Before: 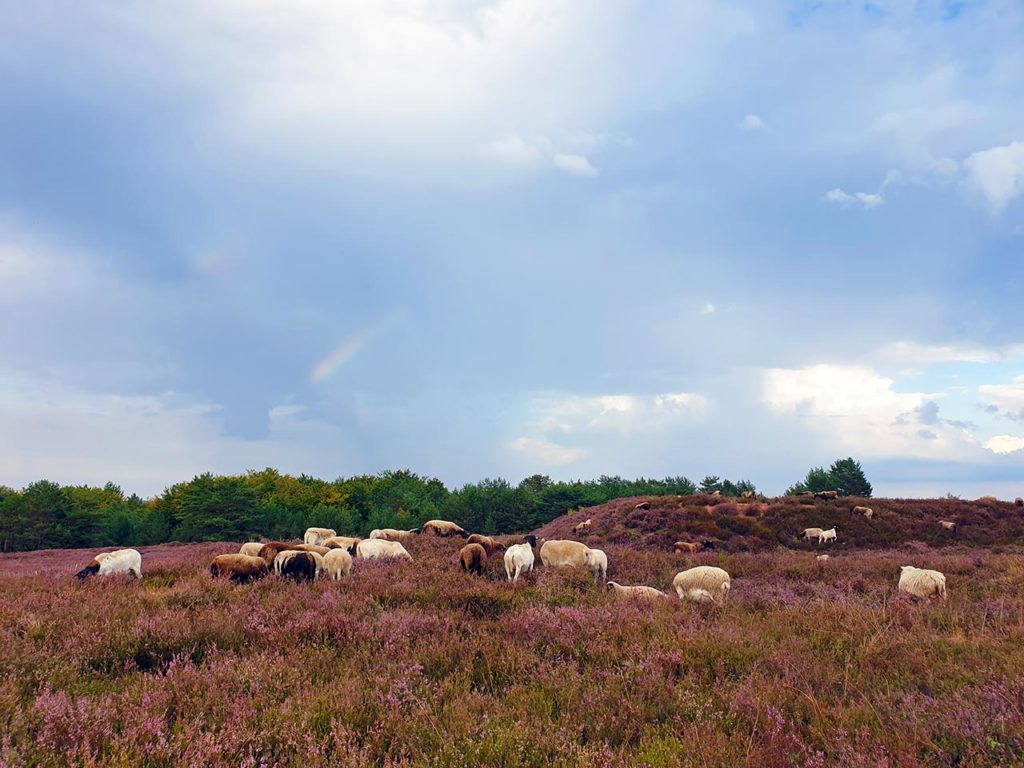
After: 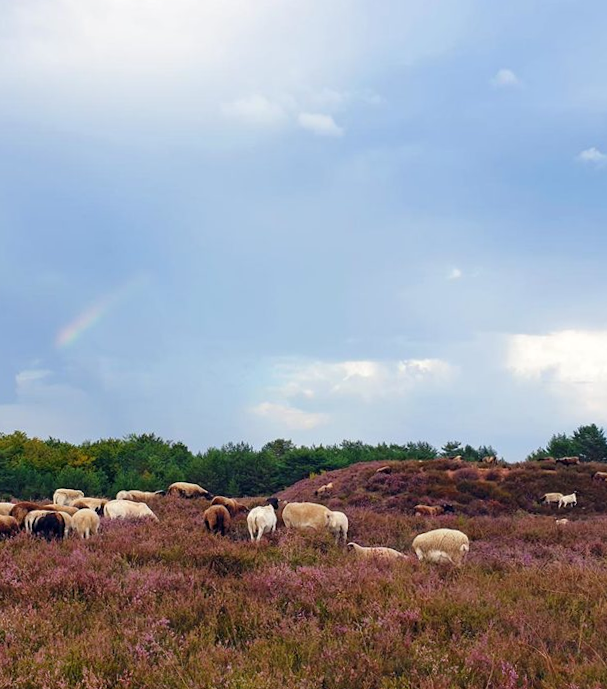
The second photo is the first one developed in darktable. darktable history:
crop and rotate: left 22.918%, top 5.629%, right 14.711%, bottom 2.247%
rotate and perspective: rotation 0.074°, lens shift (vertical) 0.096, lens shift (horizontal) -0.041, crop left 0.043, crop right 0.952, crop top 0.024, crop bottom 0.979
